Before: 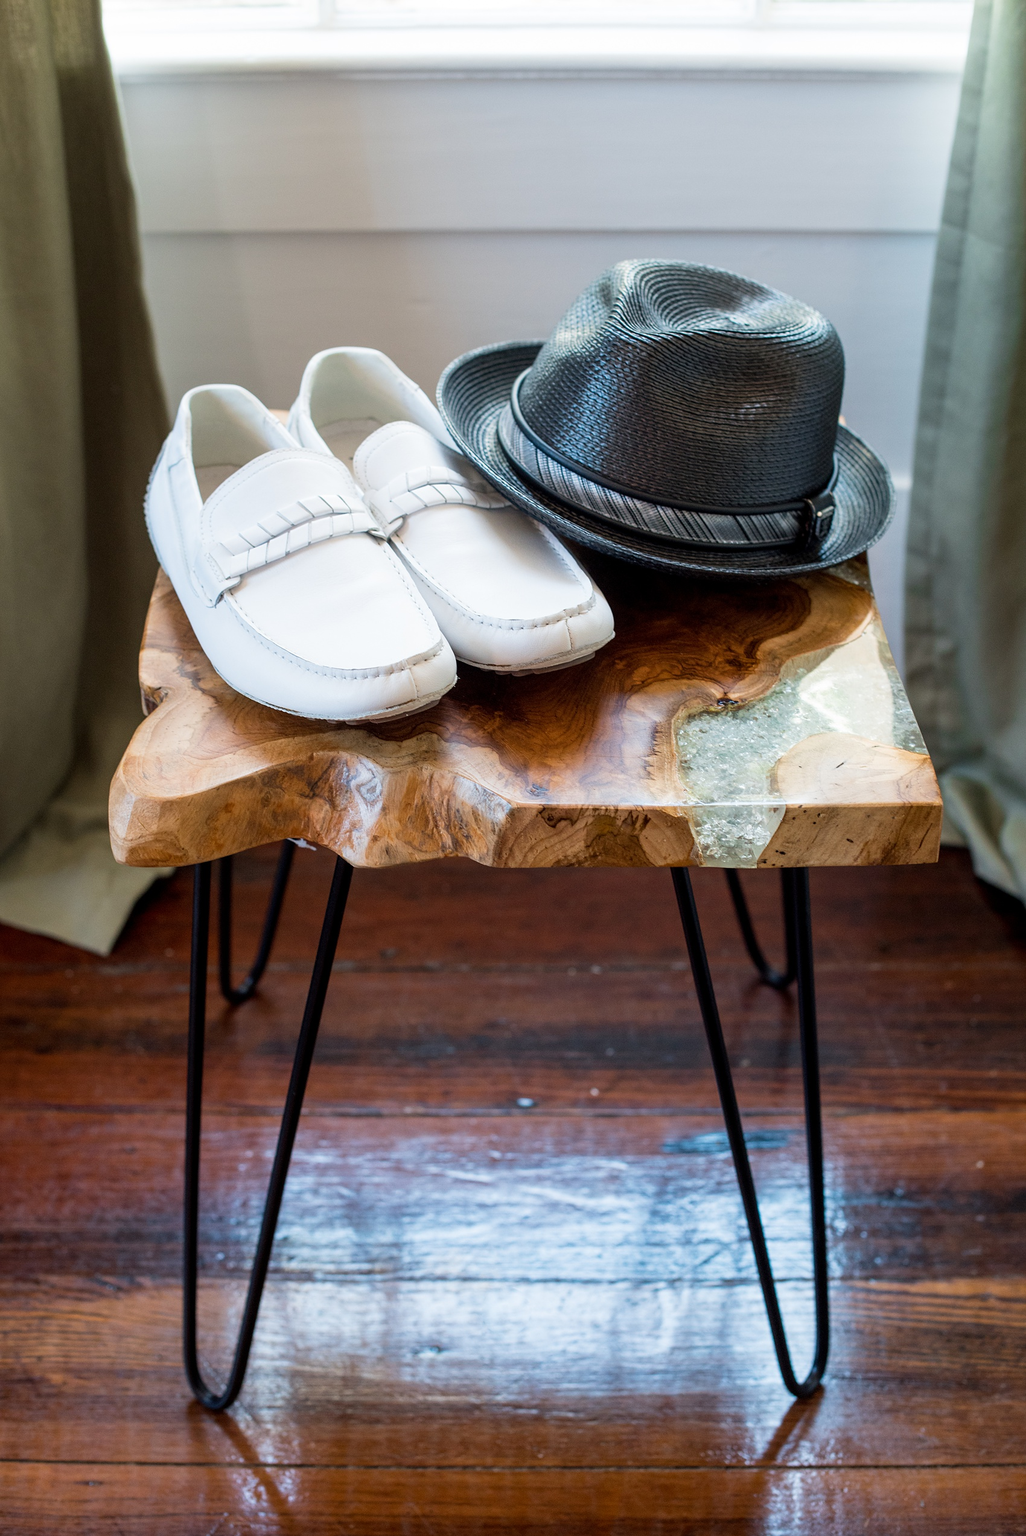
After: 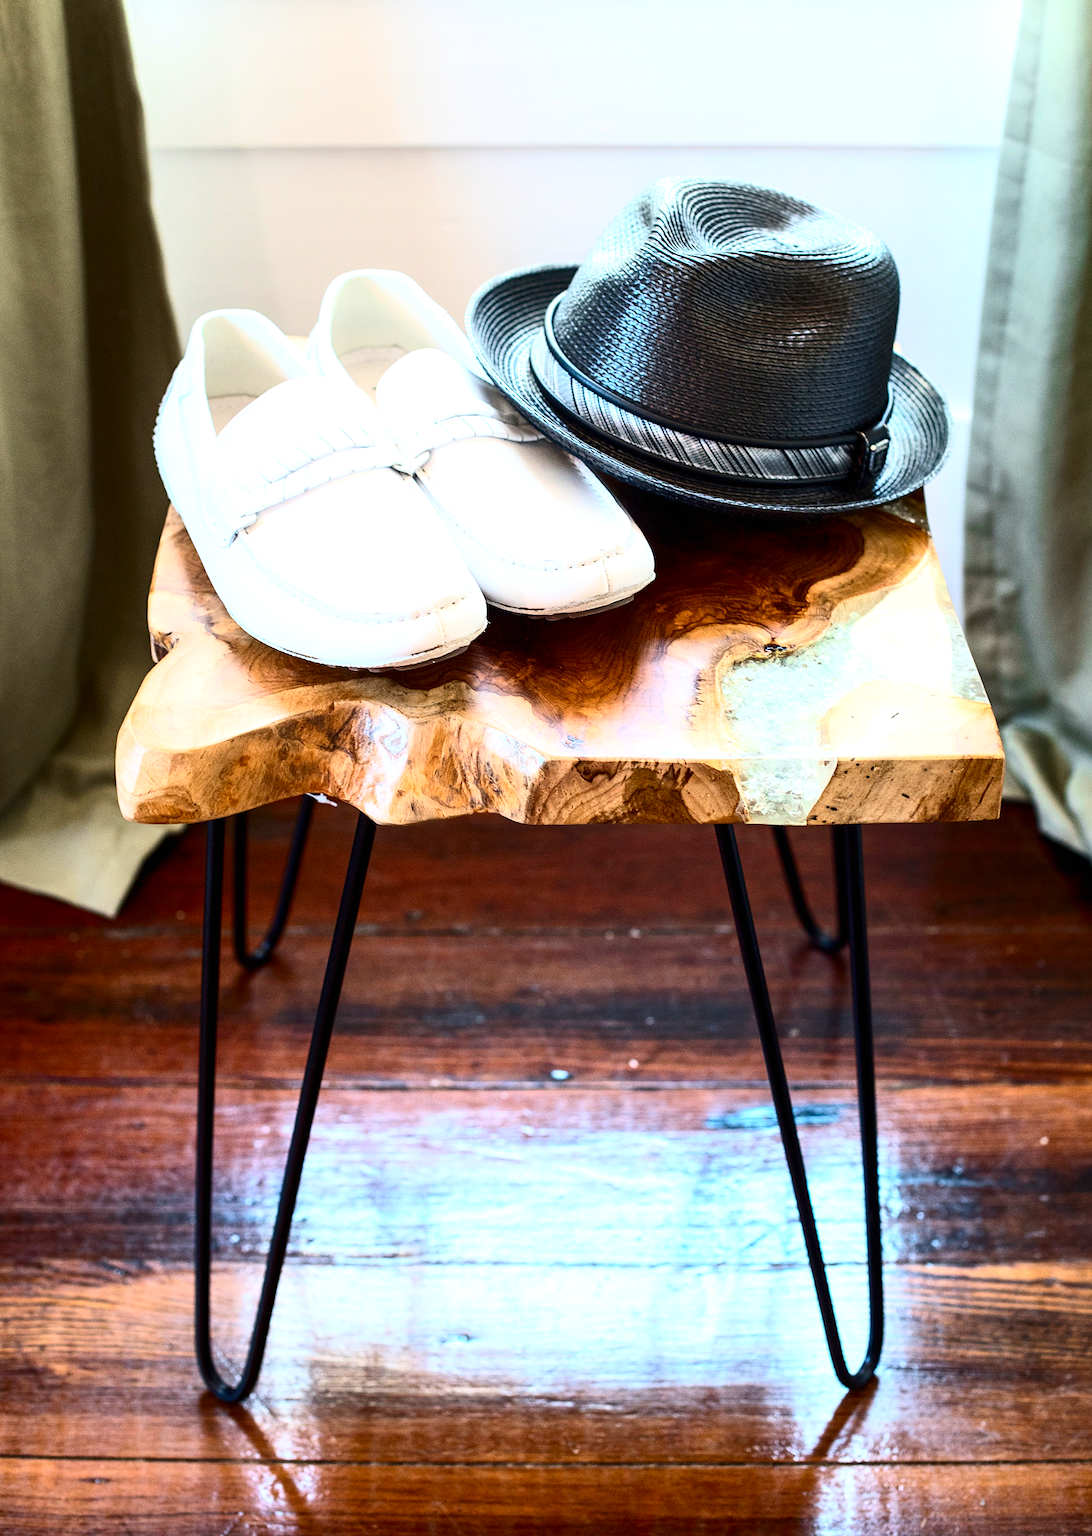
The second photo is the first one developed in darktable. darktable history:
contrast brightness saturation: contrast 0.403, brightness 0.11, saturation 0.211
exposure: black level correction 0, exposure 0.69 EV, compensate highlight preservation false
crop and rotate: top 6.147%
